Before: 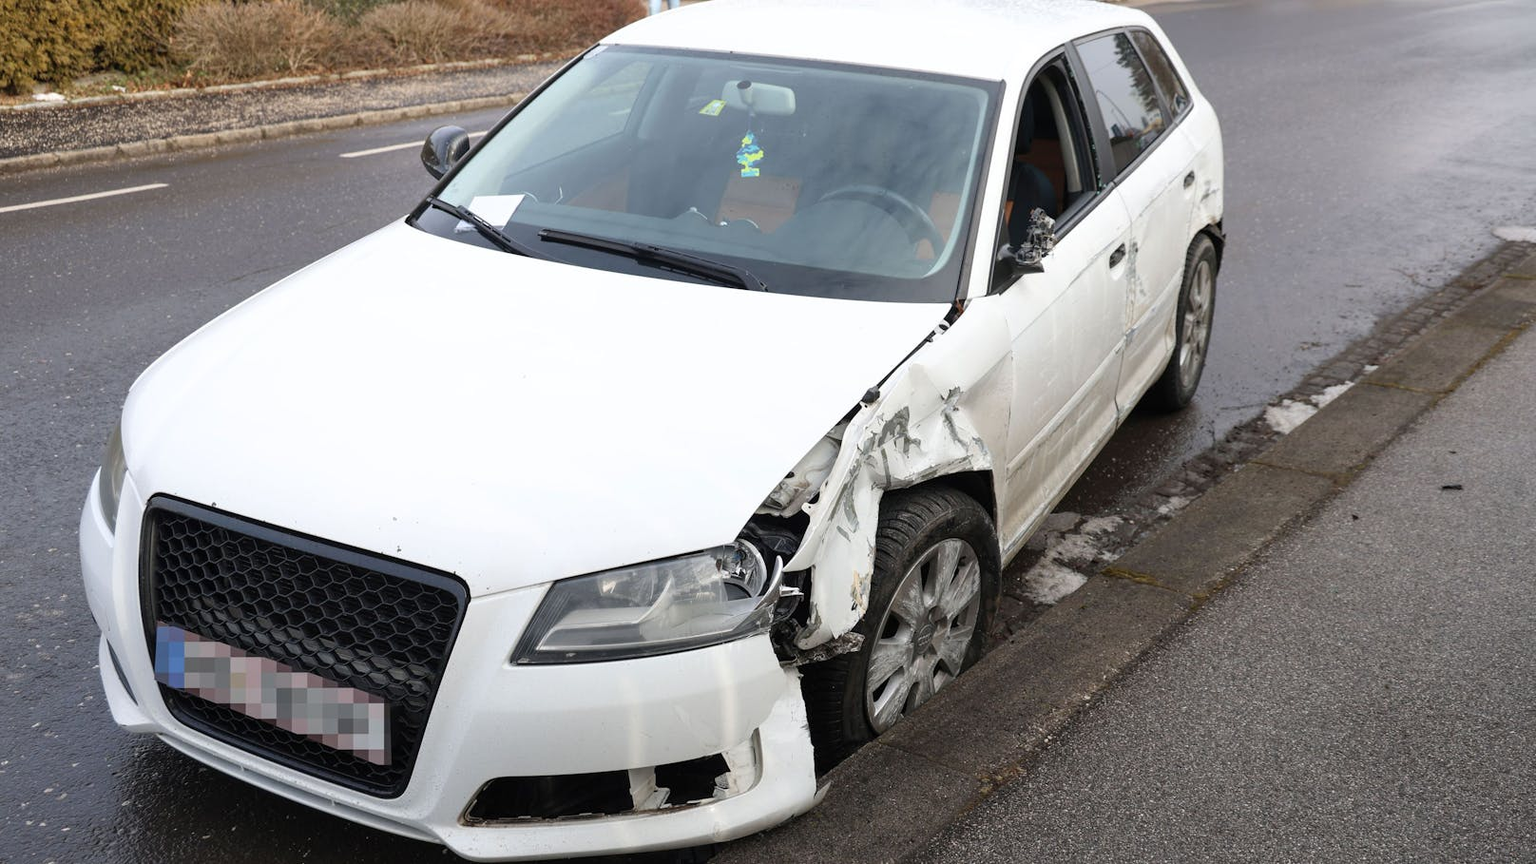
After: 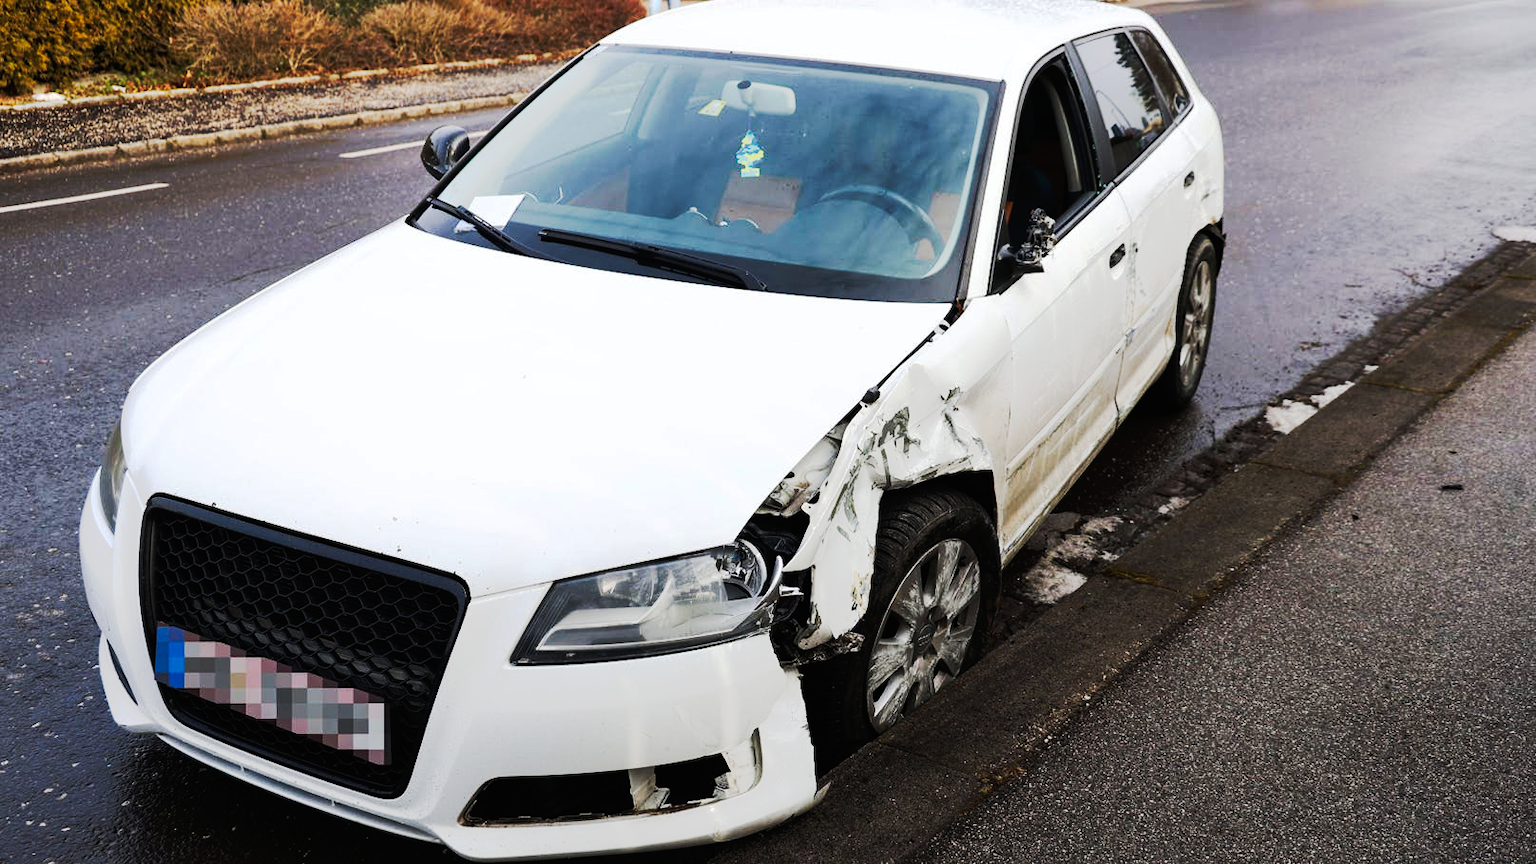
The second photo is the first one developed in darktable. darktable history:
tone curve: curves: ch0 [(0, 0) (0.003, 0.005) (0.011, 0.007) (0.025, 0.009) (0.044, 0.013) (0.069, 0.017) (0.1, 0.02) (0.136, 0.029) (0.177, 0.052) (0.224, 0.086) (0.277, 0.129) (0.335, 0.188) (0.399, 0.256) (0.468, 0.361) (0.543, 0.526) (0.623, 0.696) (0.709, 0.784) (0.801, 0.85) (0.898, 0.882) (1, 1)], preserve colors none
